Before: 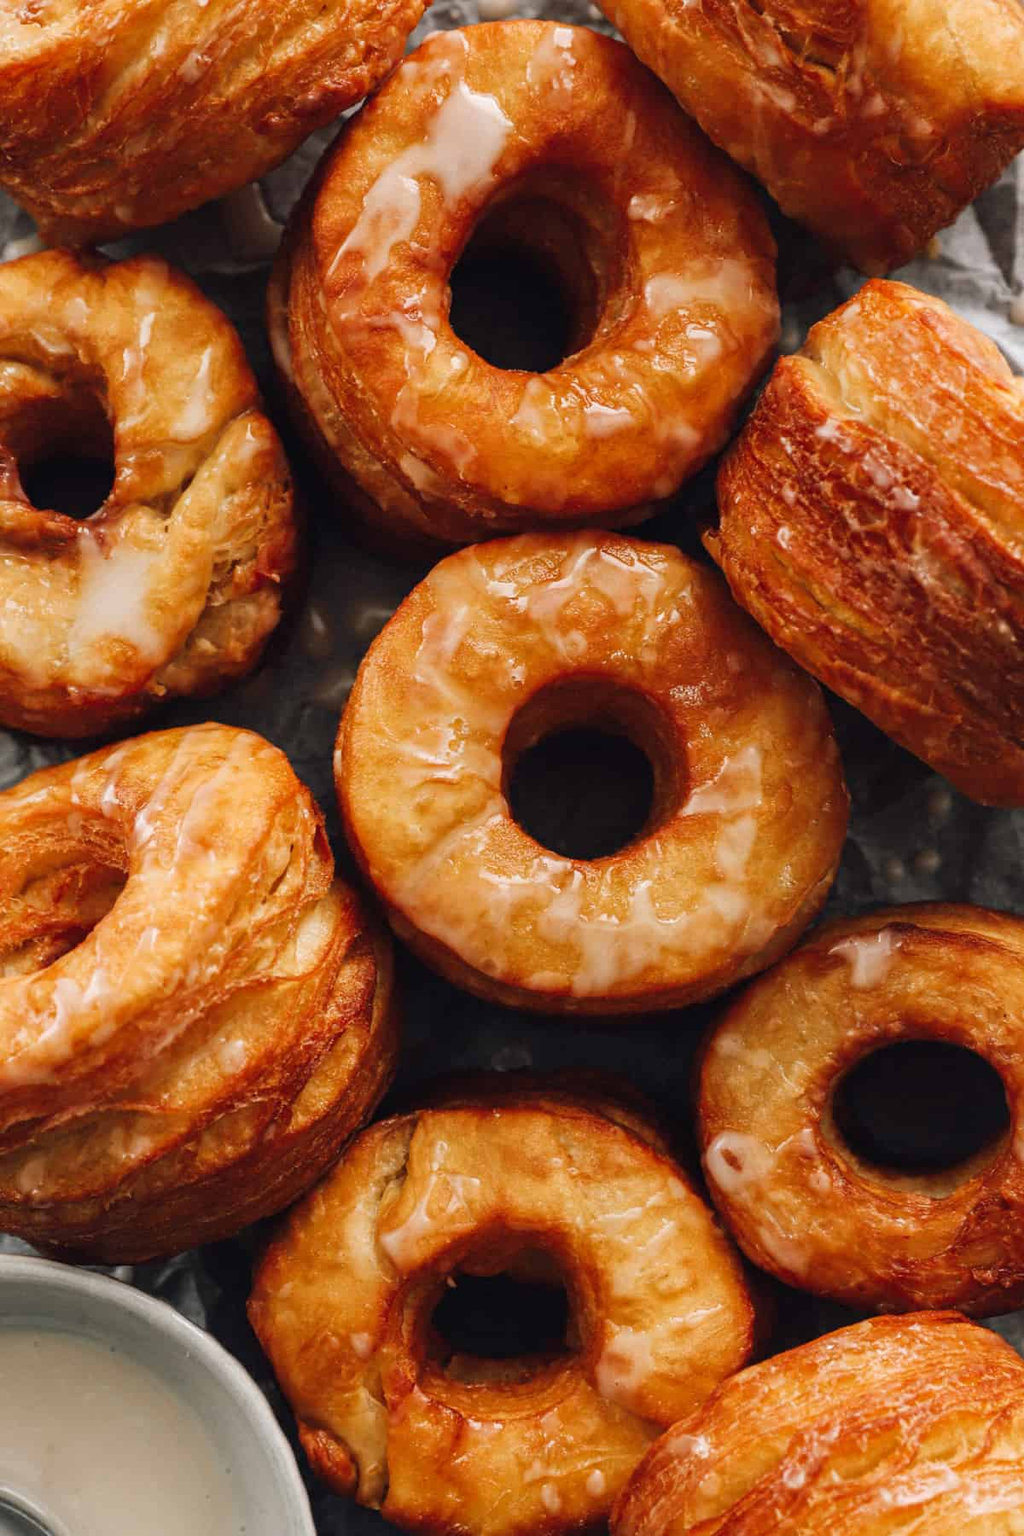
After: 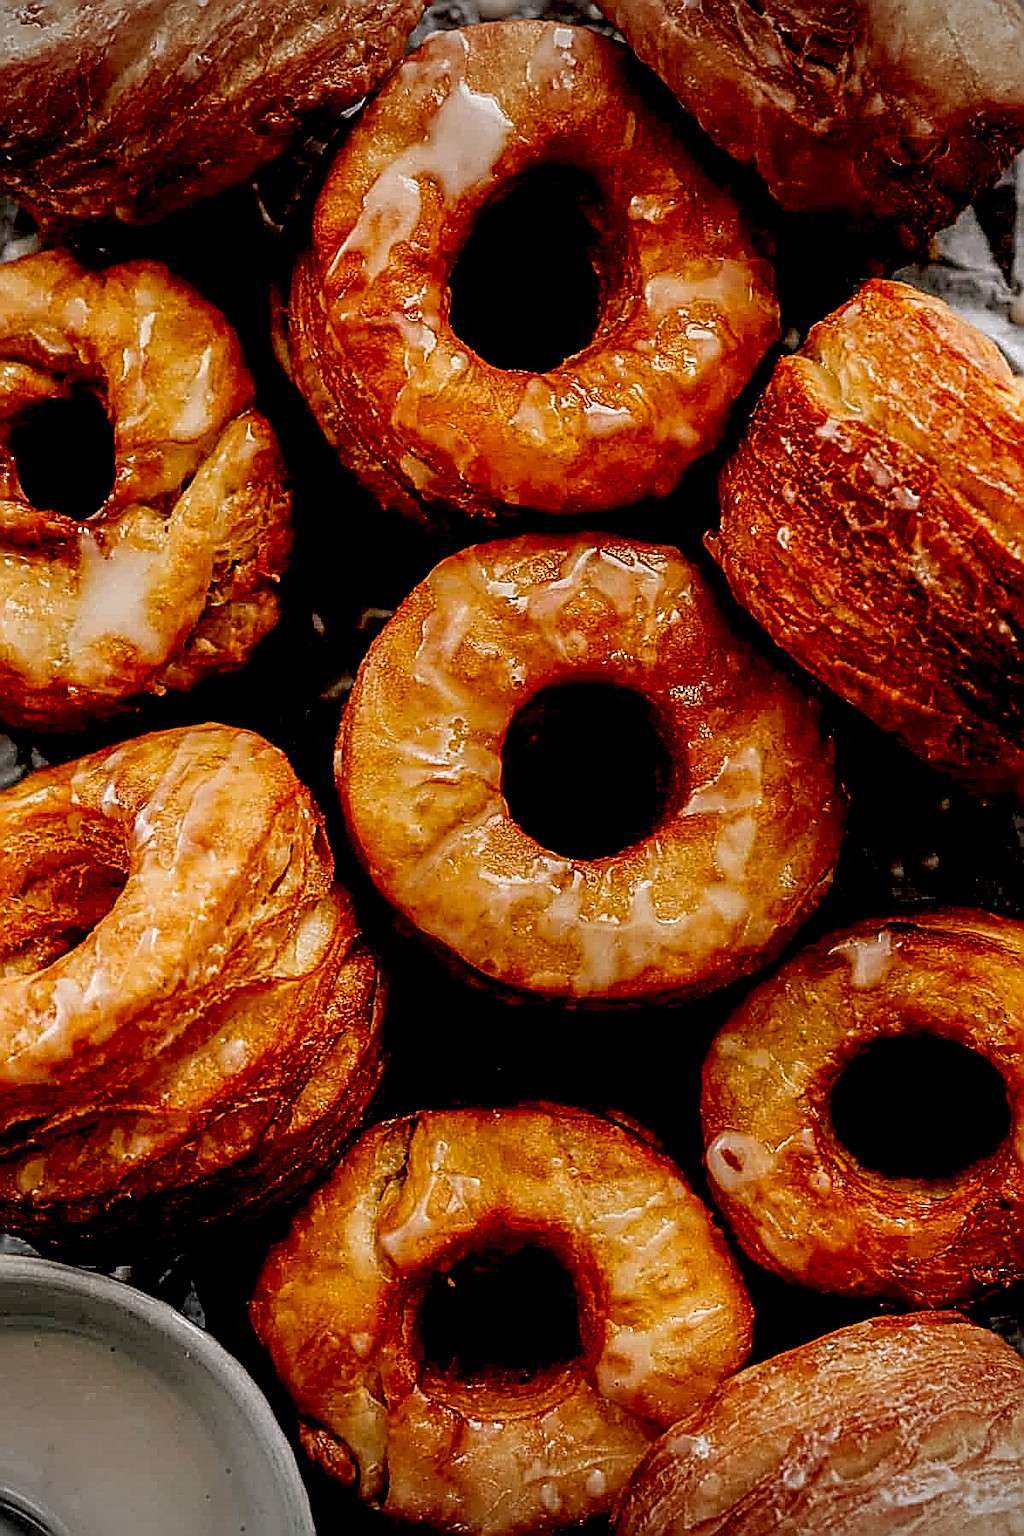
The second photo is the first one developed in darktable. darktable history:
local contrast: on, module defaults
exposure: black level correction 0.047, exposure 0.013 EV, compensate exposure bias true, compensate highlight preservation false
vignetting: fall-off start 88.43%, fall-off radius 44.55%, width/height ratio 1.167
sharpen: amount 1.992
